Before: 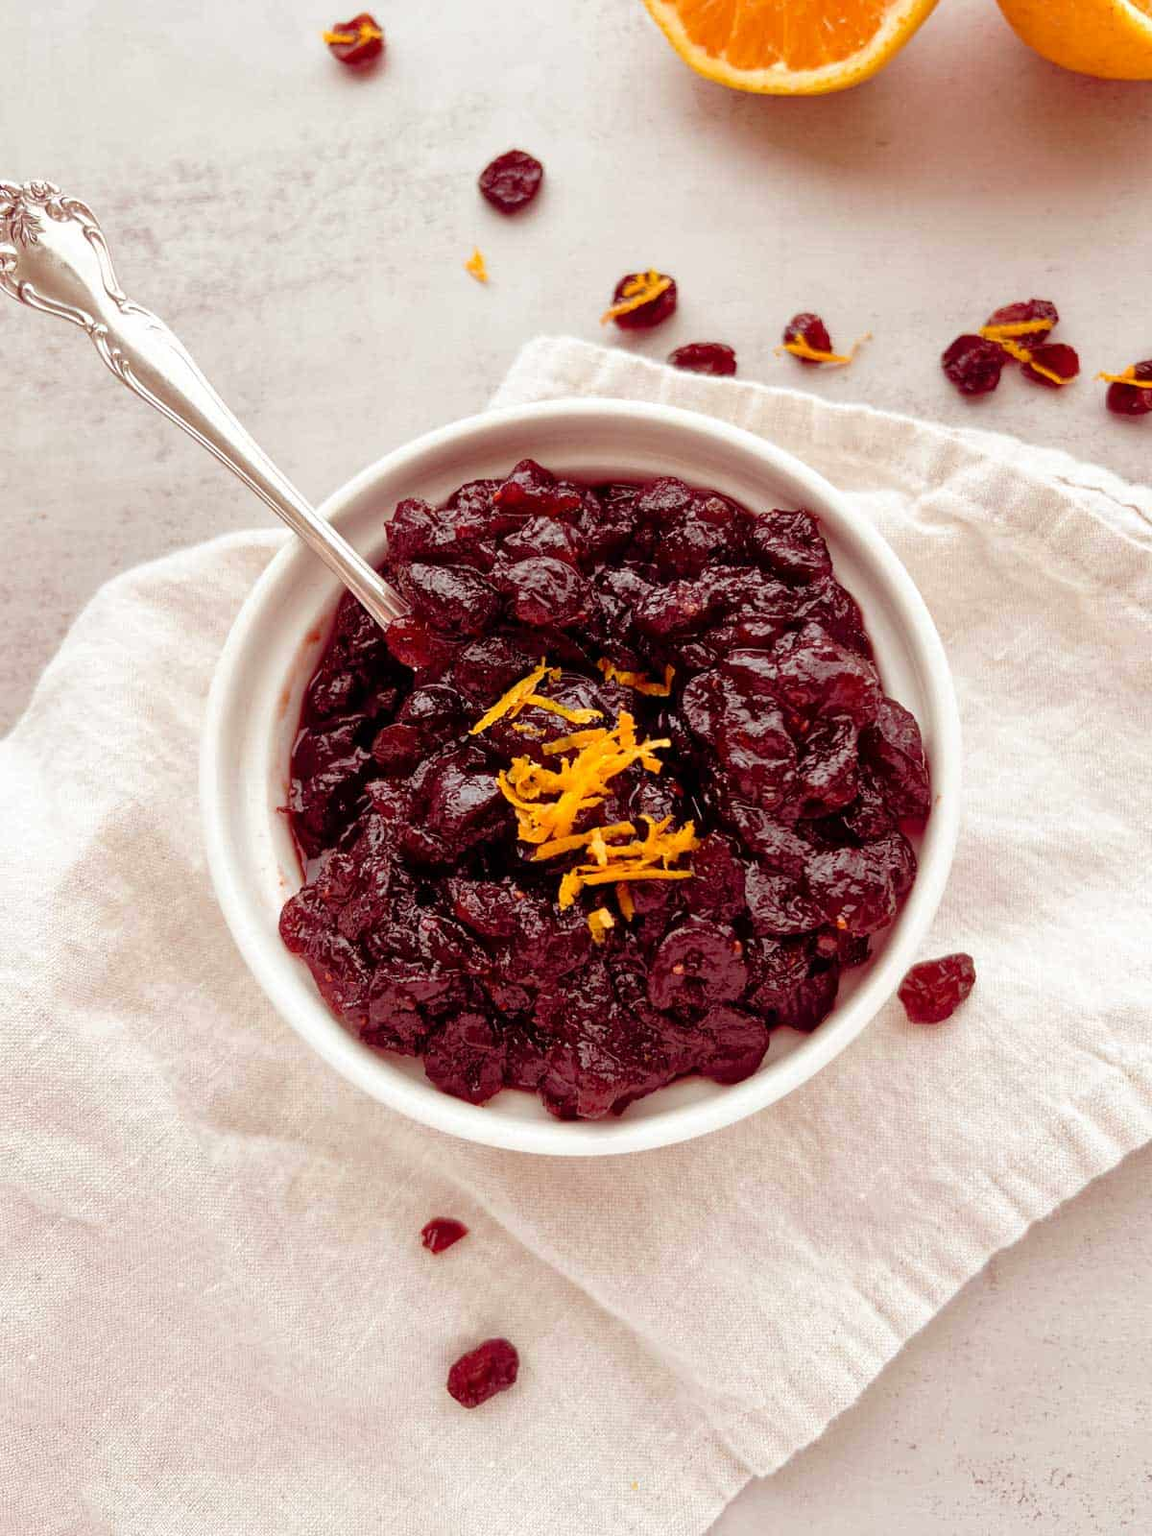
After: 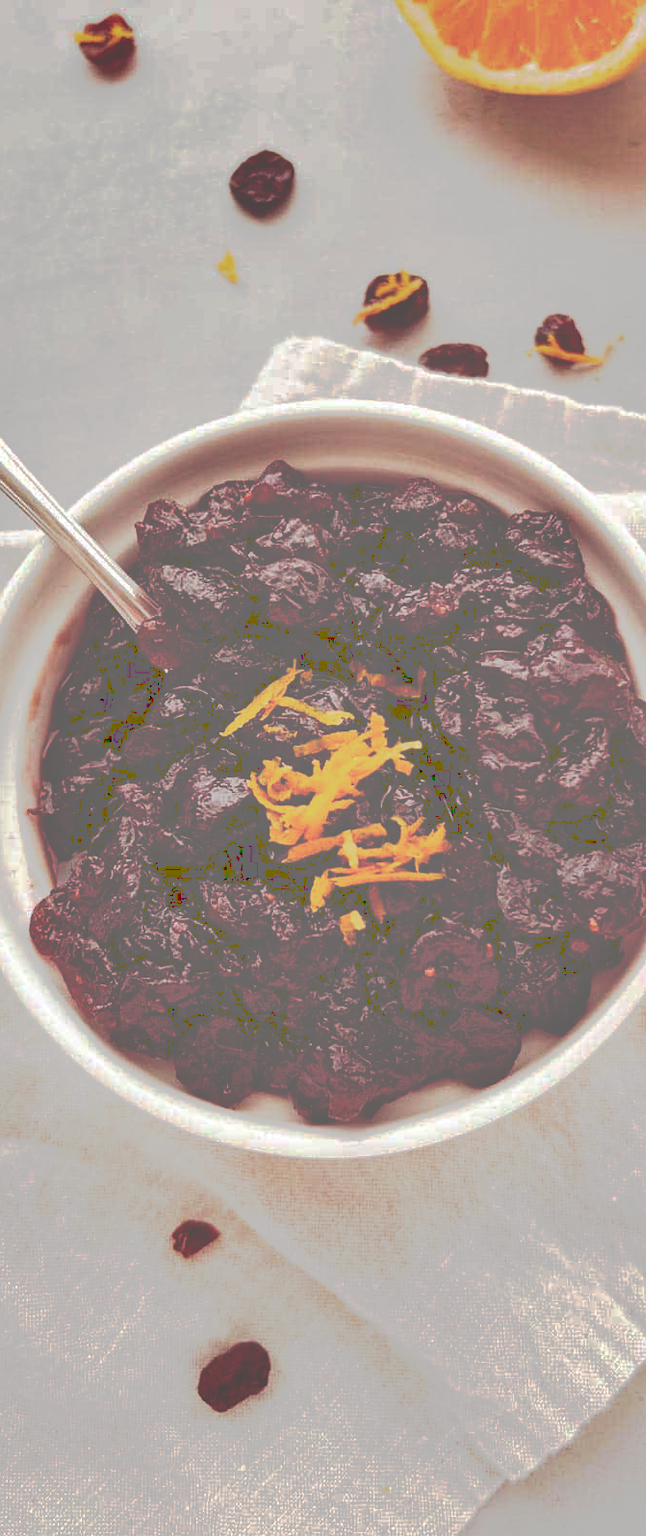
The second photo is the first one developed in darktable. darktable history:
tone curve: curves: ch0 [(0, 0) (0.003, 0.437) (0.011, 0.438) (0.025, 0.441) (0.044, 0.441) (0.069, 0.441) (0.1, 0.444) (0.136, 0.447) (0.177, 0.452) (0.224, 0.457) (0.277, 0.466) (0.335, 0.485) (0.399, 0.514) (0.468, 0.558) (0.543, 0.616) (0.623, 0.686) (0.709, 0.76) (0.801, 0.803) (0.898, 0.825) (1, 1)], preserve colors none
crop: left 21.674%, right 22.086%
shadows and highlights: low approximation 0.01, soften with gaussian
